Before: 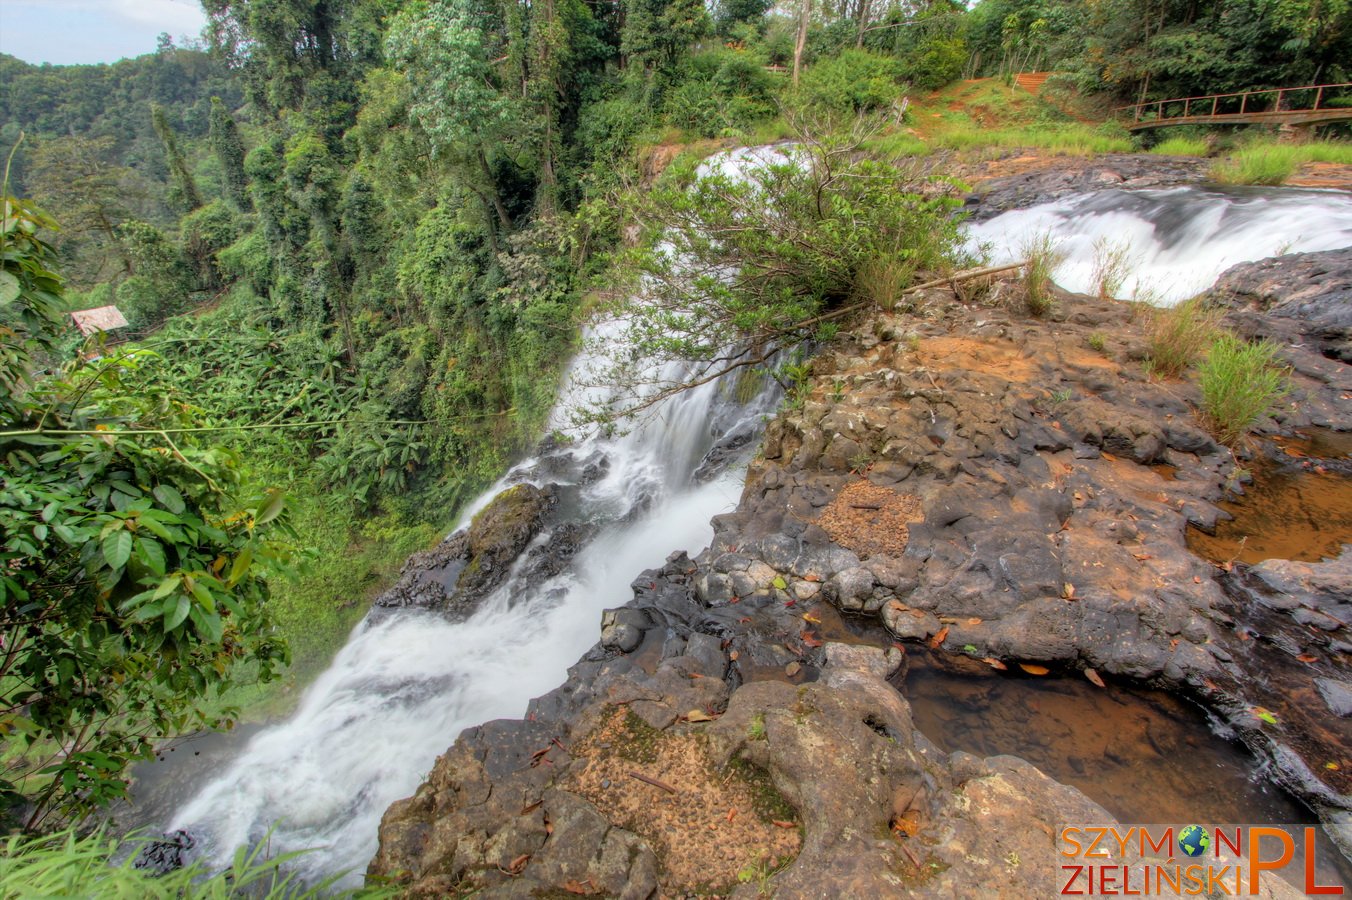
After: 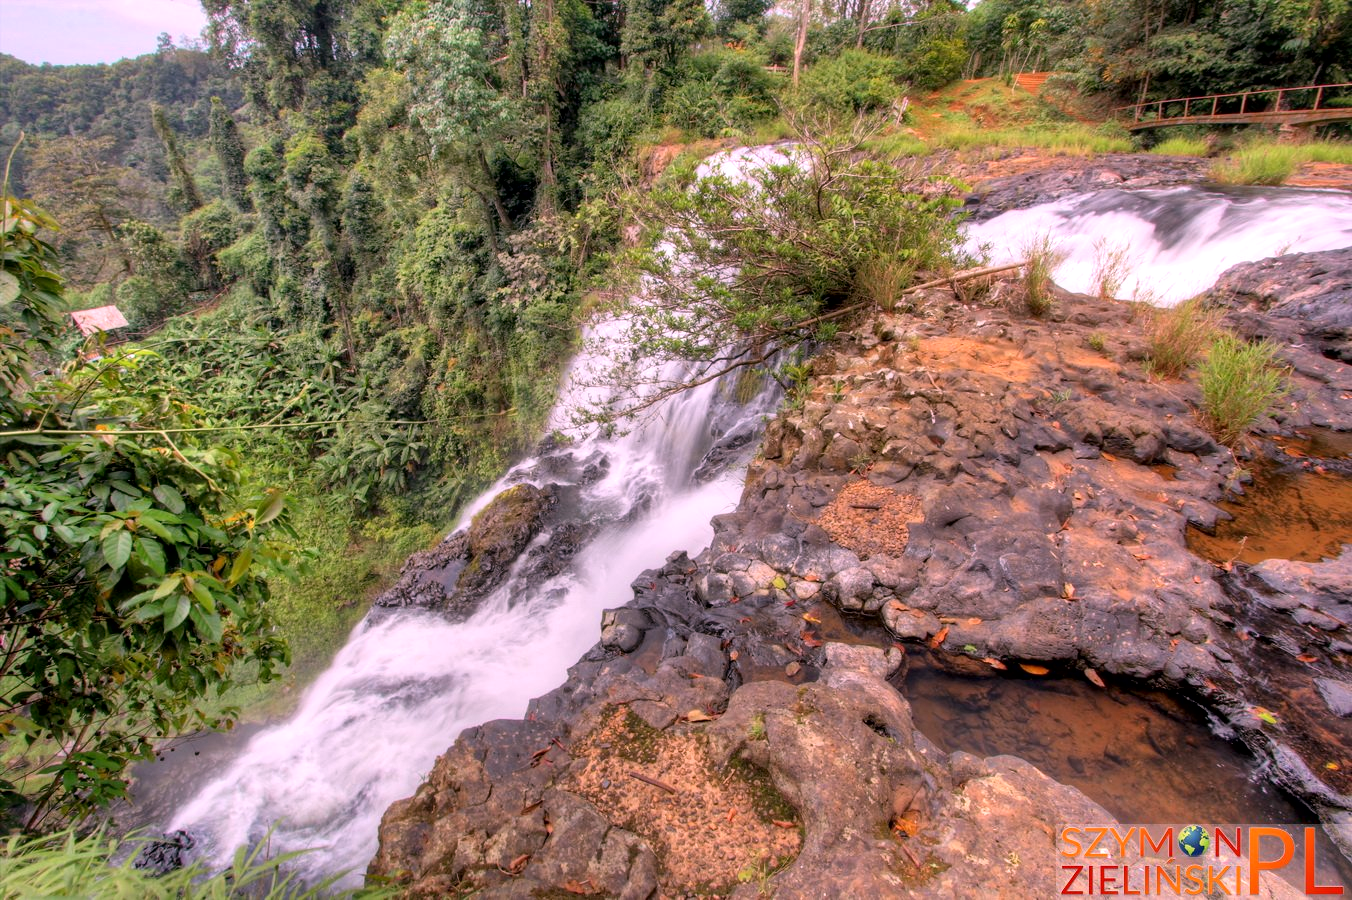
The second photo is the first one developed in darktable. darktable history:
white balance: red 1.188, blue 1.11
local contrast: mode bilateral grid, contrast 20, coarseness 50, detail 130%, midtone range 0.2
exposure: black level correction 0.001, compensate highlight preservation false
